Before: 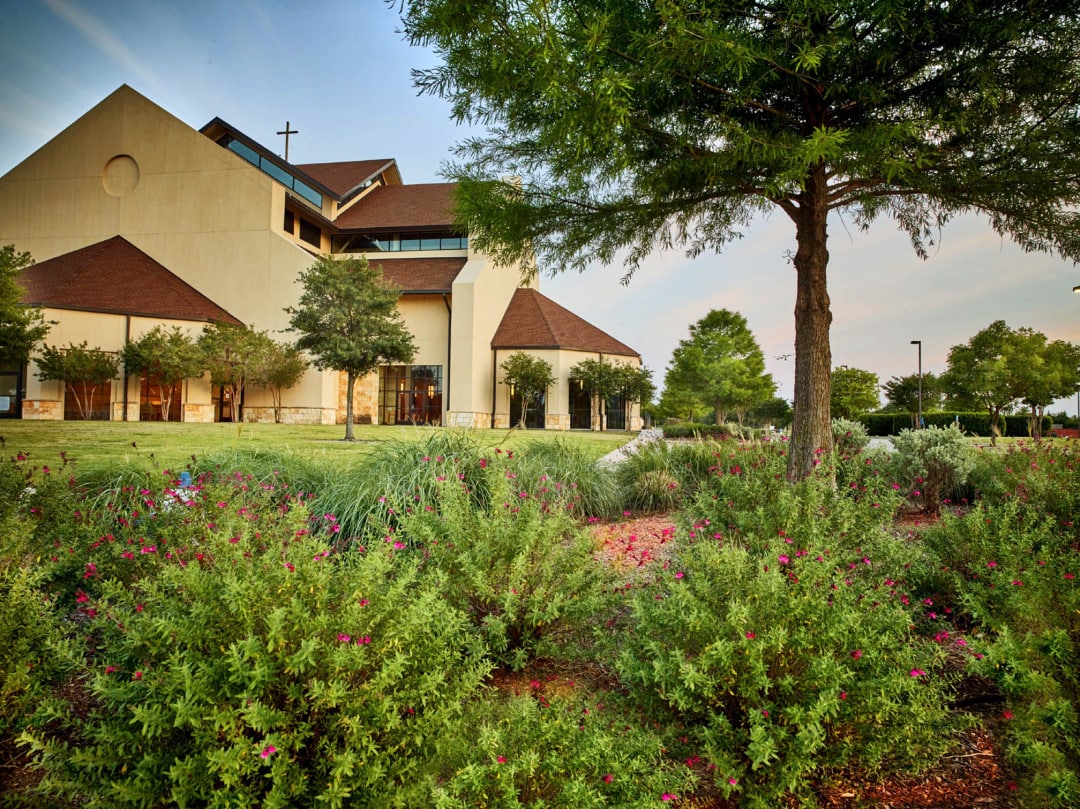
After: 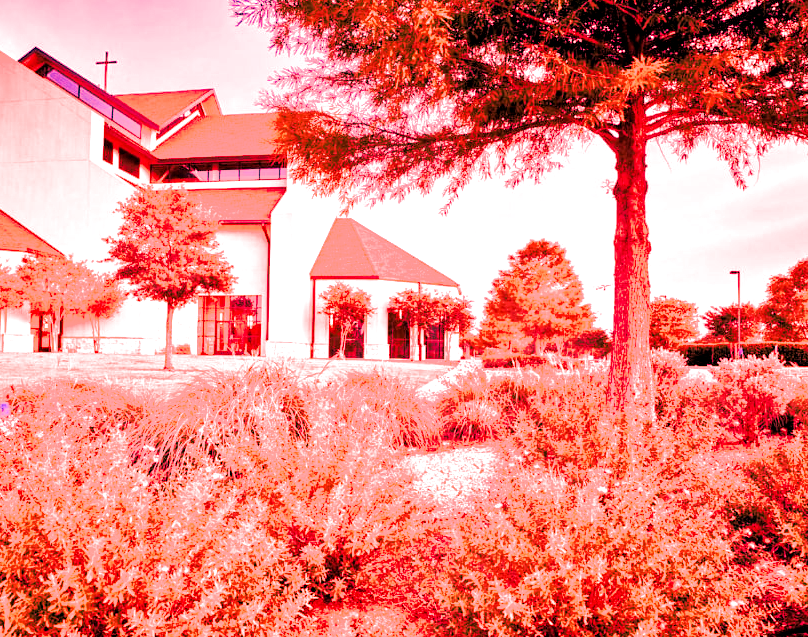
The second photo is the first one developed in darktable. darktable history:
local contrast: highlights 100%, shadows 100%, detail 120%, midtone range 0.2
white balance: red 4.26, blue 1.802
crop: left 16.768%, top 8.653%, right 8.362%, bottom 12.485%
filmic rgb: black relative exposure -7.65 EV, white relative exposure 4.56 EV, hardness 3.61, color science v6 (2022)
tone curve: curves: ch0 [(0, 0) (0.003, 0.003) (0.011, 0.011) (0.025, 0.024) (0.044, 0.043) (0.069, 0.067) (0.1, 0.096) (0.136, 0.131) (0.177, 0.171) (0.224, 0.217) (0.277, 0.267) (0.335, 0.324) (0.399, 0.385) (0.468, 0.452) (0.543, 0.632) (0.623, 0.697) (0.709, 0.766) (0.801, 0.839) (0.898, 0.917) (1, 1)], preserve colors none
